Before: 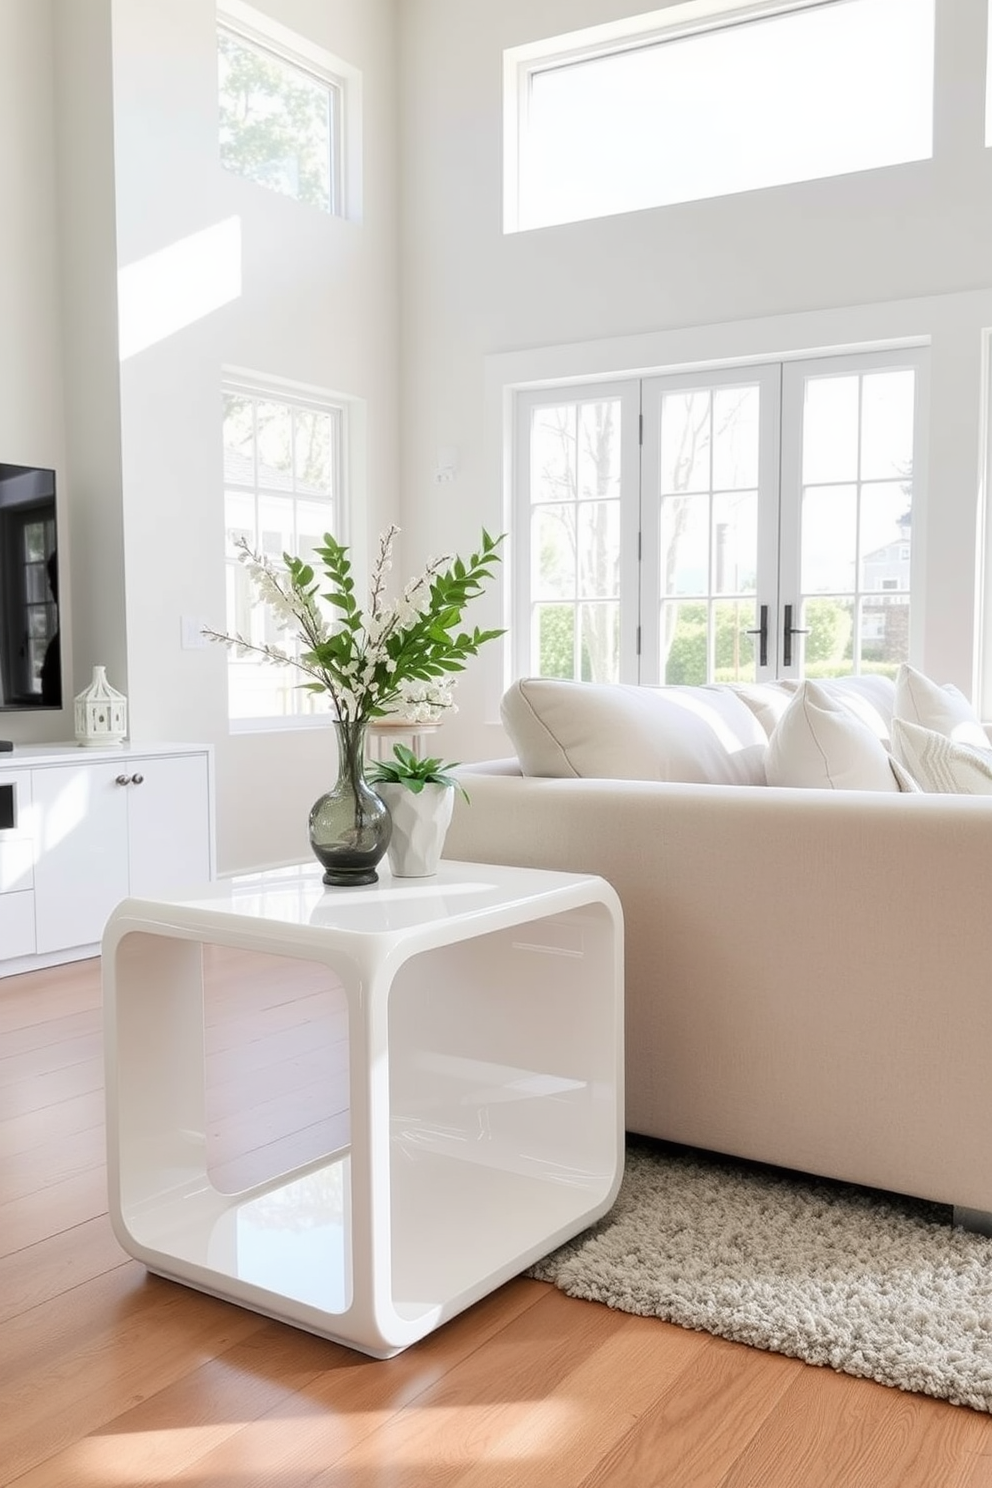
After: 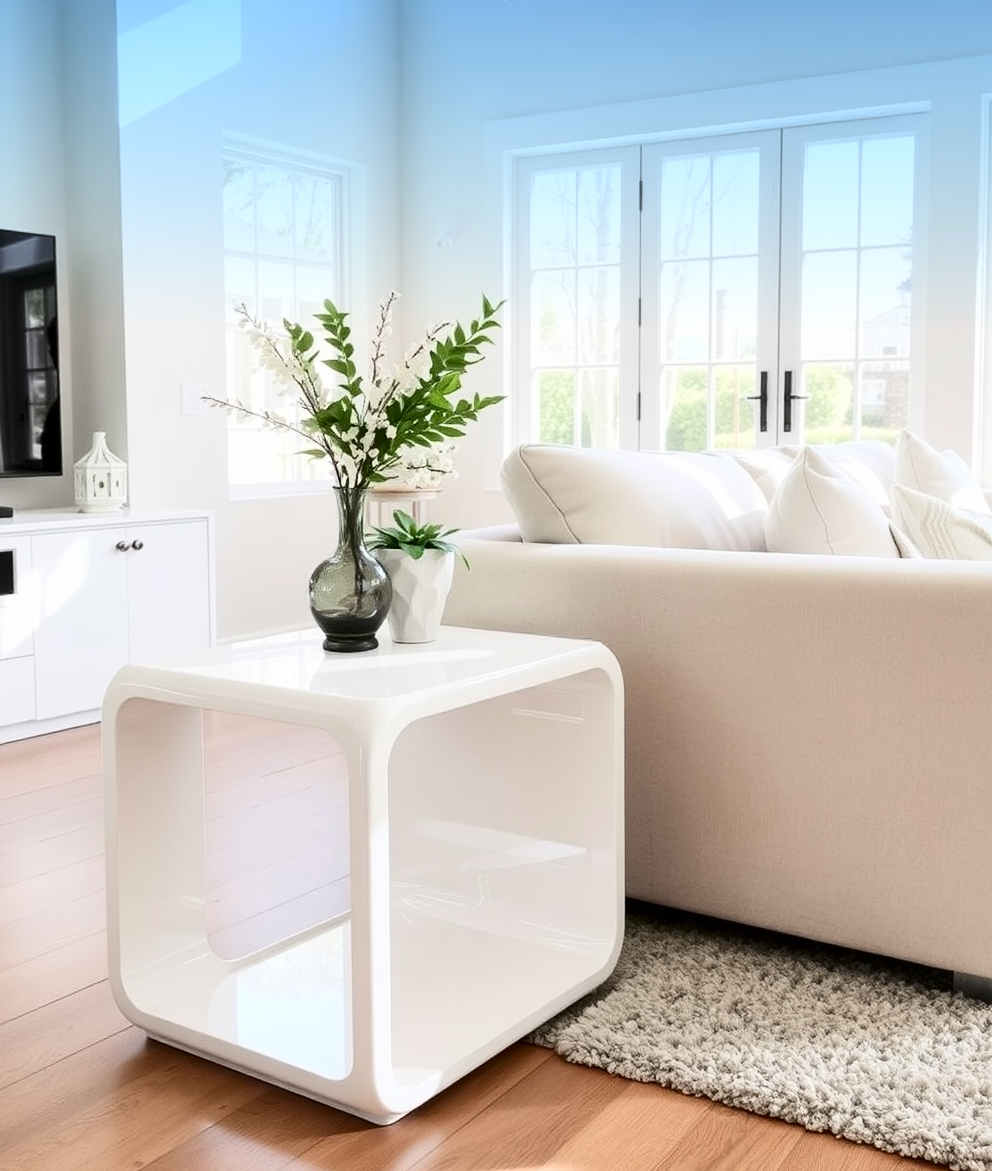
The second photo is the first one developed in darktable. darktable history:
crop and rotate: top 15.774%, bottom 5.506%
graduated density: density 2.02 EV, hardness 44%, rotation 0.374°, offset 8.21, hue 208.8°, saturation 97%
contrast brightness saturation: contrast 0.28
